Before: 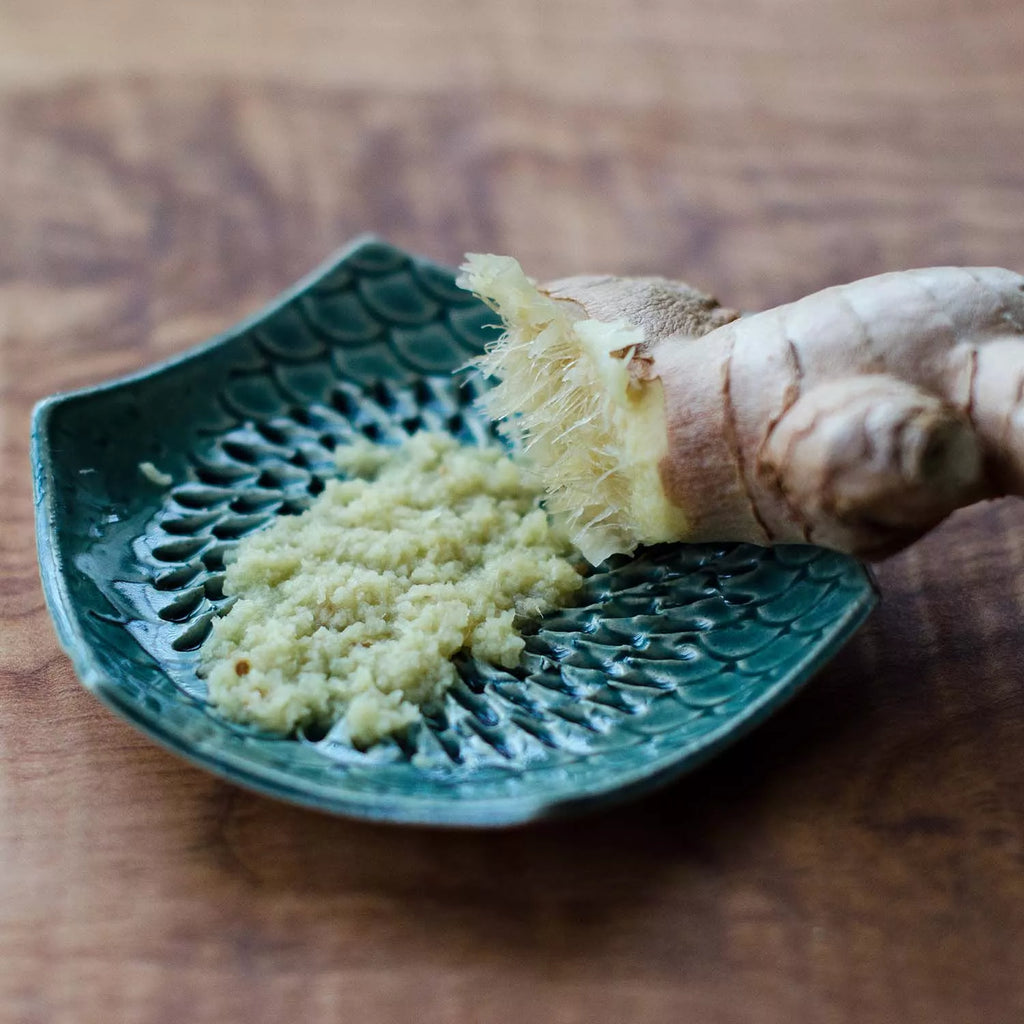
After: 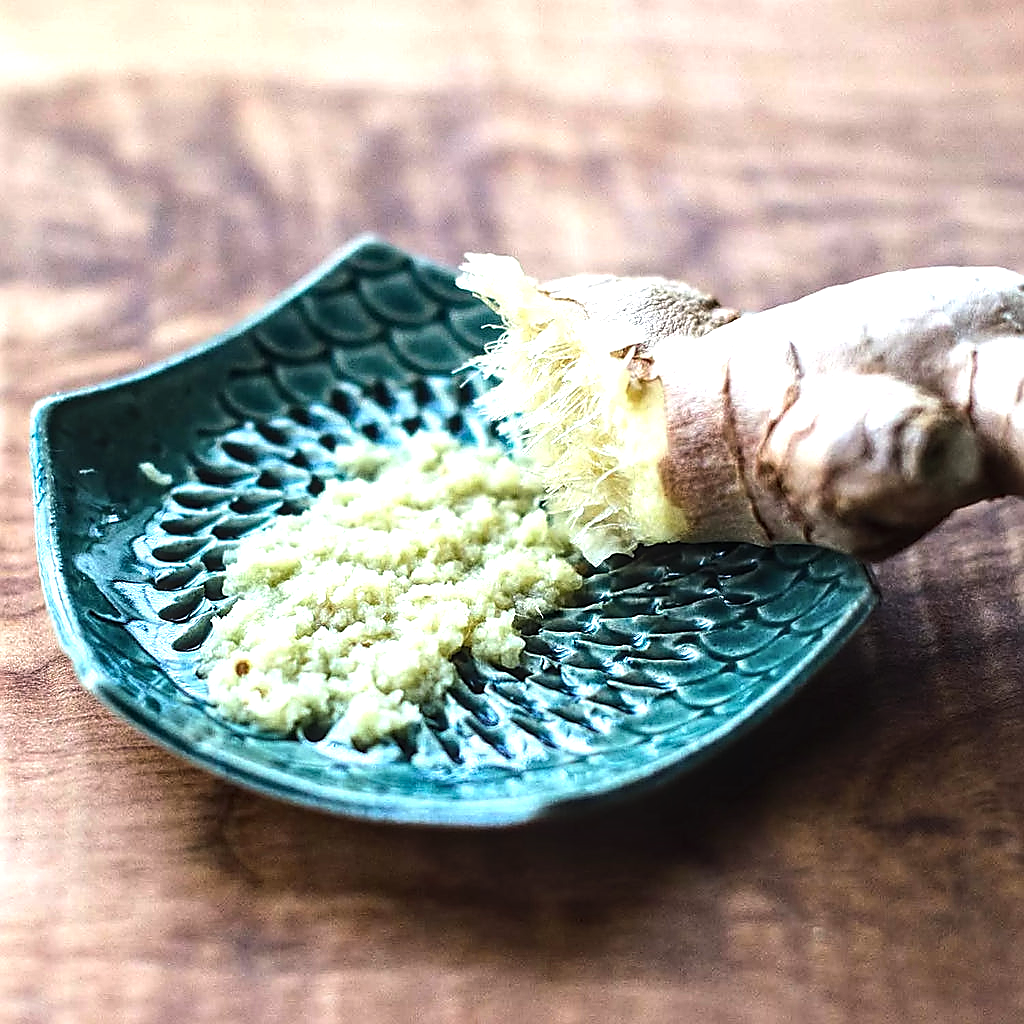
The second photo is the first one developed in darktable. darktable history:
sharpen: radius 1.4, amount 1.25, threshold 0.7
exposure: black level correction 0, exposure 0.7 EV, compensate exposure bias true, compensate highlight preservation false
tone equalizer: -8 EV -0.75 EV, -7 EV -0.7 EV, -6 EV -0.6 EV, -5 EV -0.4 EV, -3 EV 0.4 EV, -2 EV 0.6 EV, -1 EV 0.7 EV, +0 EV 0.75 EV, edges refinement/feathering 500, mask exposure compensation -1.57 EV, preserve details no
local contrast: on, module defaults
